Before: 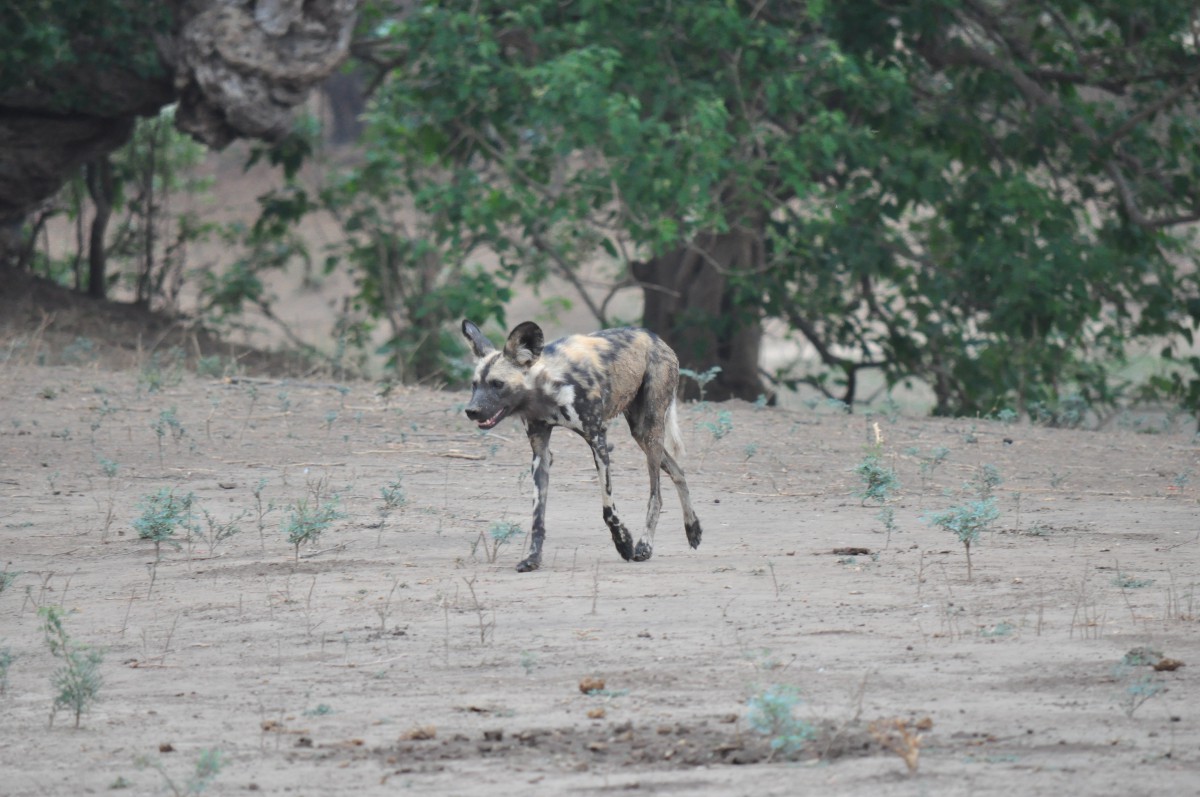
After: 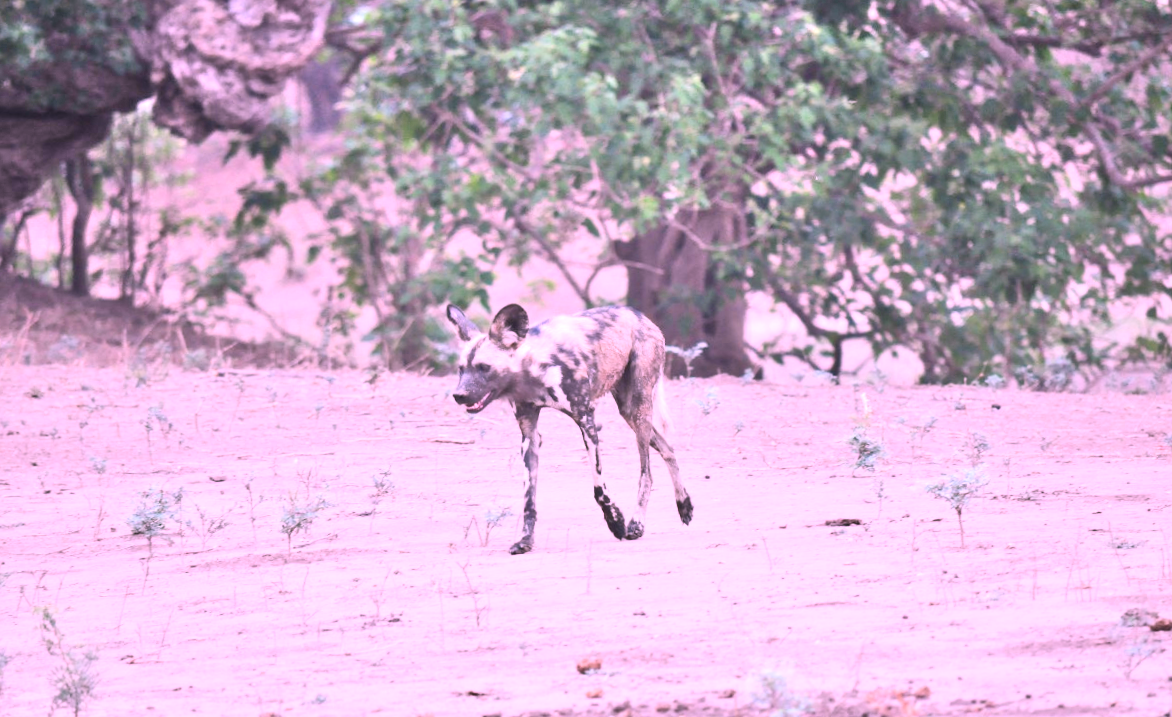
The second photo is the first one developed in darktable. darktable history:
crop and rotate: top 0%, bottom 5.097%
rotate and perspective: rotation -2°, crop left 0.022, crop right 0.978, crop top 0.049, crop bottom 0.951
exposure: black level correction 0, exposure 0.7 EV, compensate exposure bias true, compensate highlight preservation false
contrast brightness saturation: contrast 0.25, saturation -0.31
color correction: highlights a* 19.5, highlights b* -11.53, saturation 1.69
tone equalizer: -7 EV 0.15 EV, -6 EV 0.6 EV, -5 EV 1.15 EV, -4 EV 1.33 EV, -3 EV 1.15 EV, -2 EV 0.6 EV, -1 EV 0.15 EV, mask exposure compensation -0.5 EV
